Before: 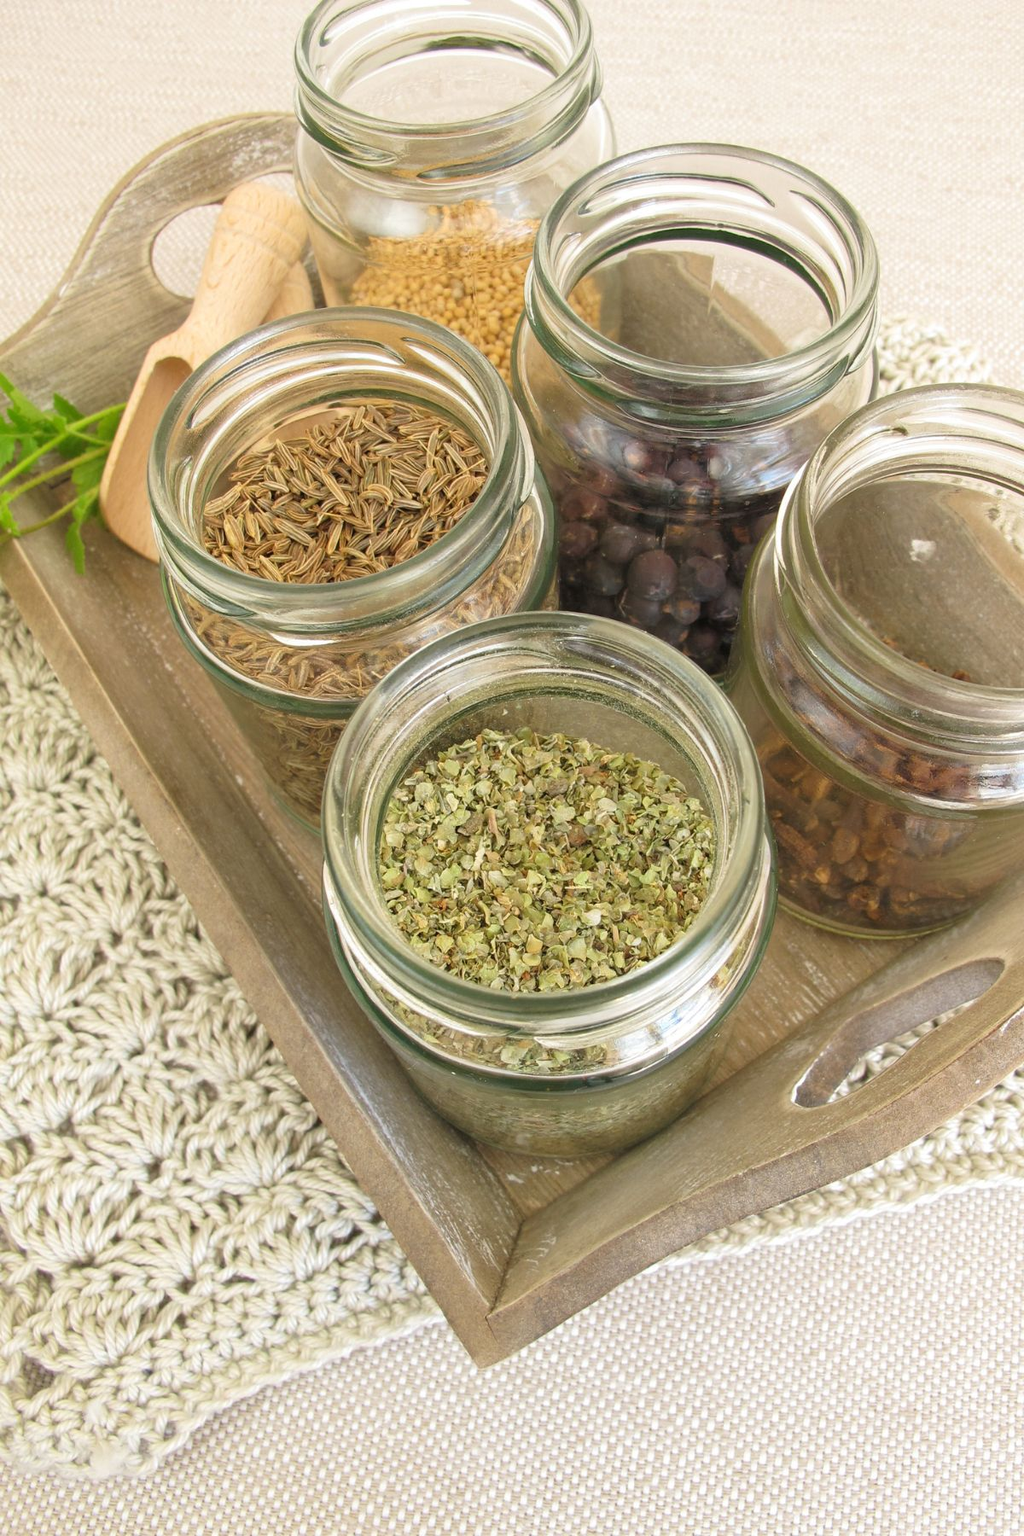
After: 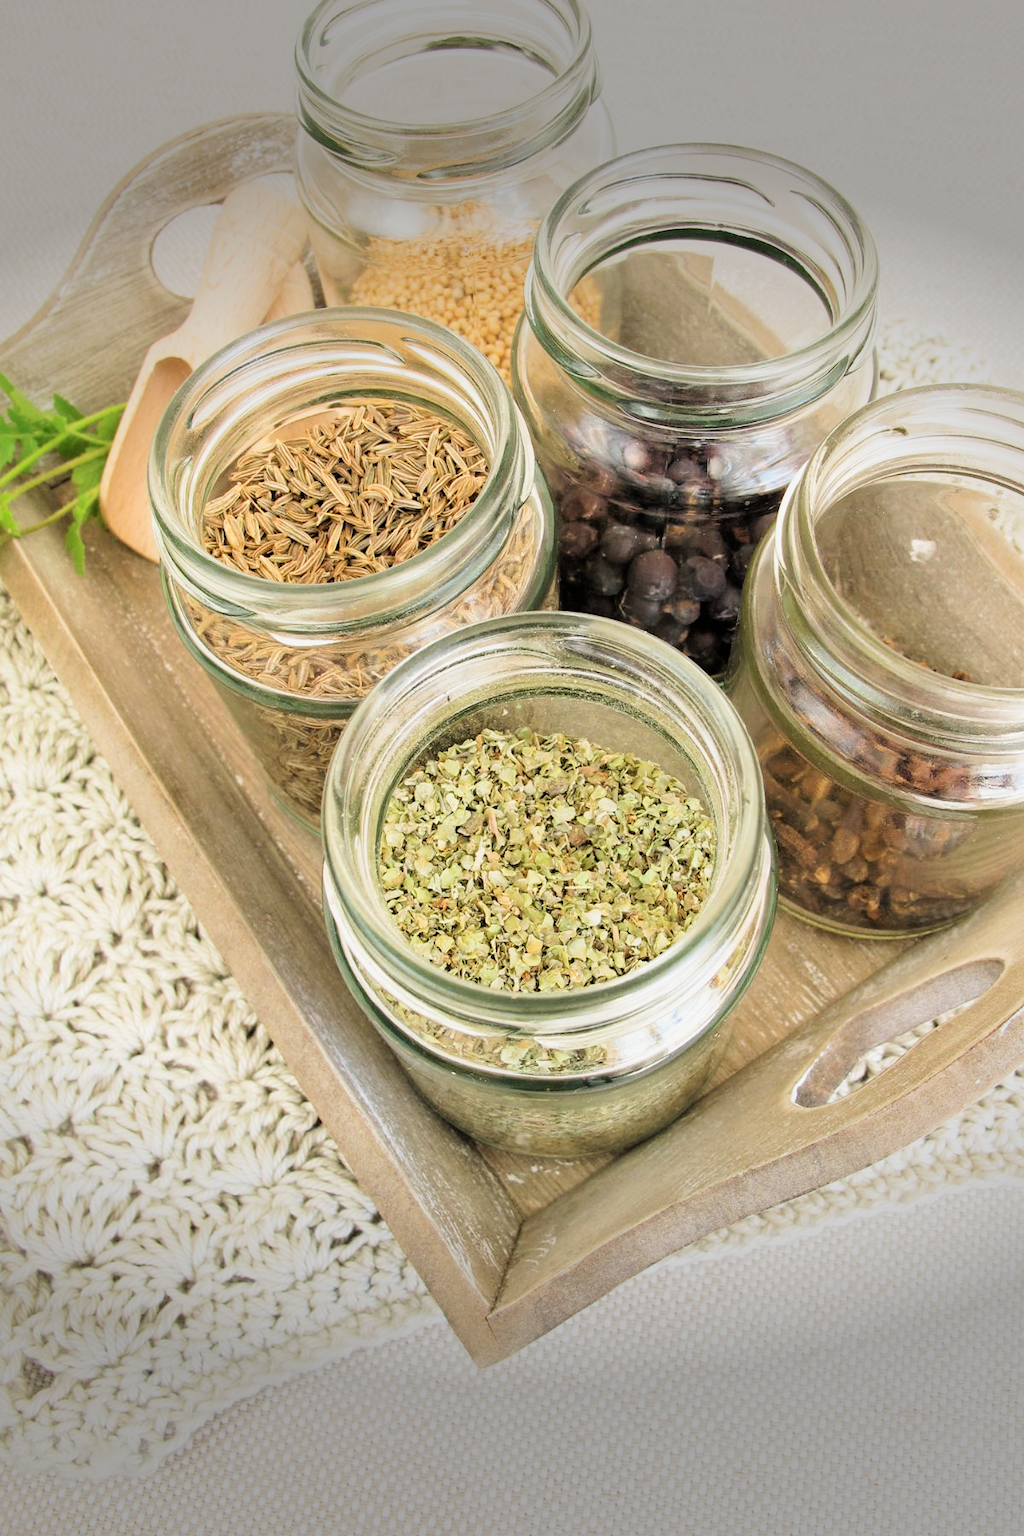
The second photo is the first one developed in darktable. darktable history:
filmic rgb: black relative exposure -5 EV, hardness 2.88, contrast 1.4, highlights saturation mix -30%
exposure: exposure 0.6 EV, compensate highlight preservation false
vignetting: fall-off start 70.97%, brightness -0.584, saturation -0.118, width/height ratio 1.333
